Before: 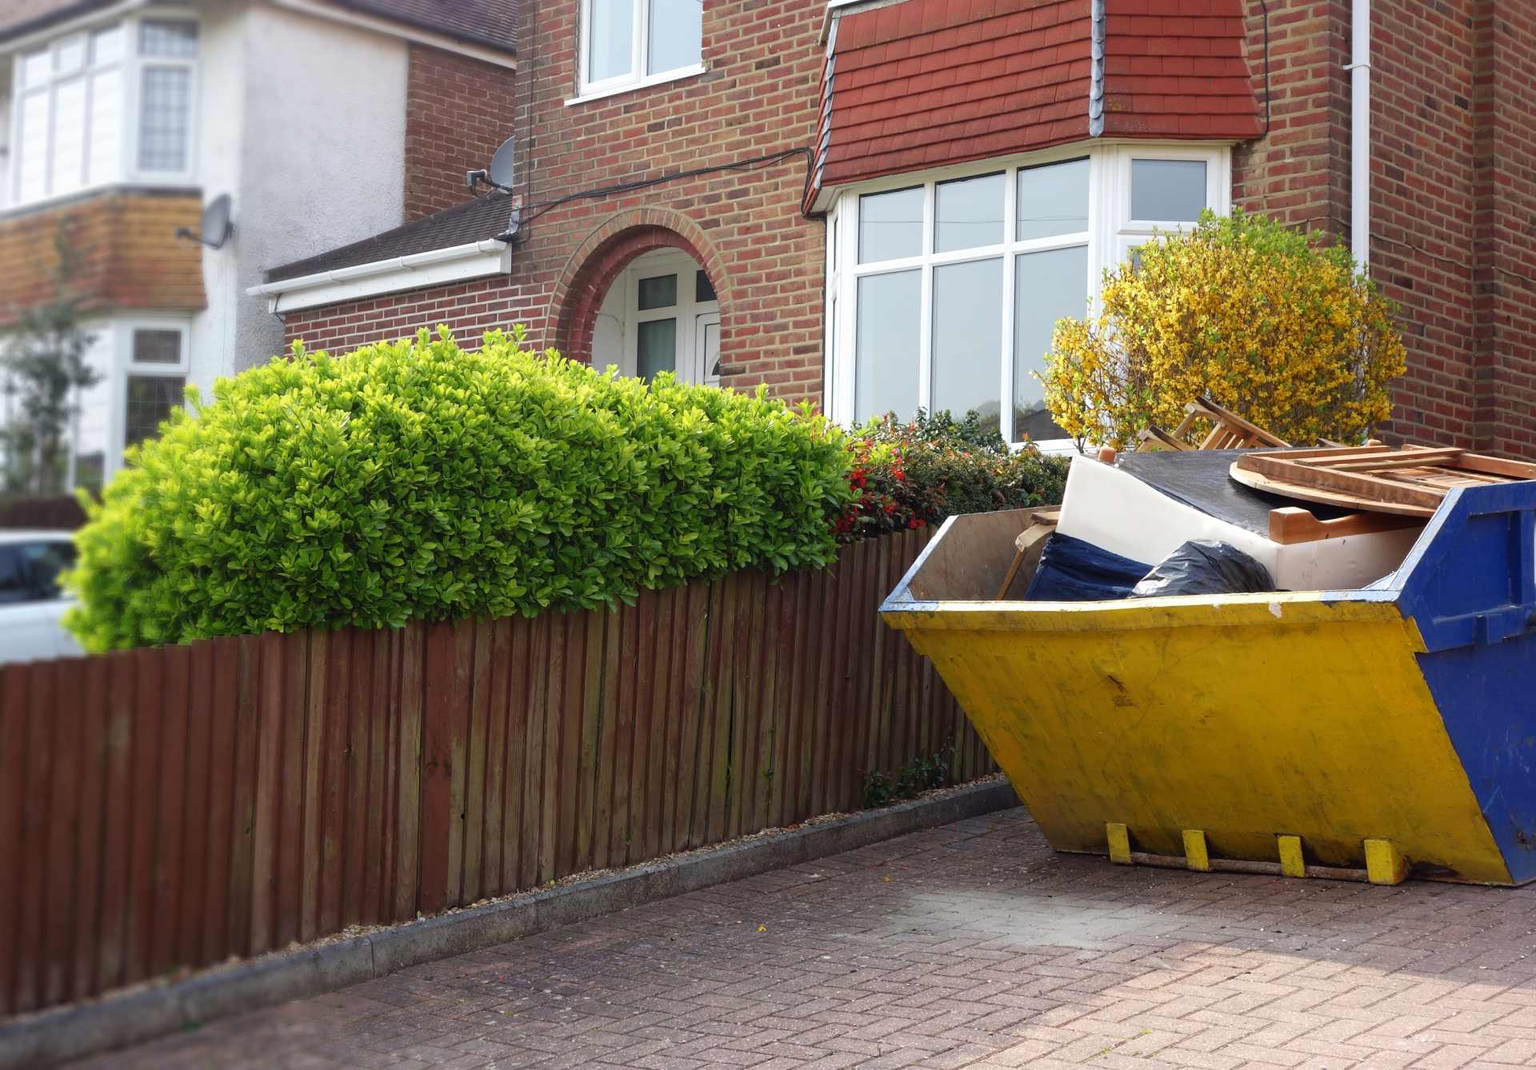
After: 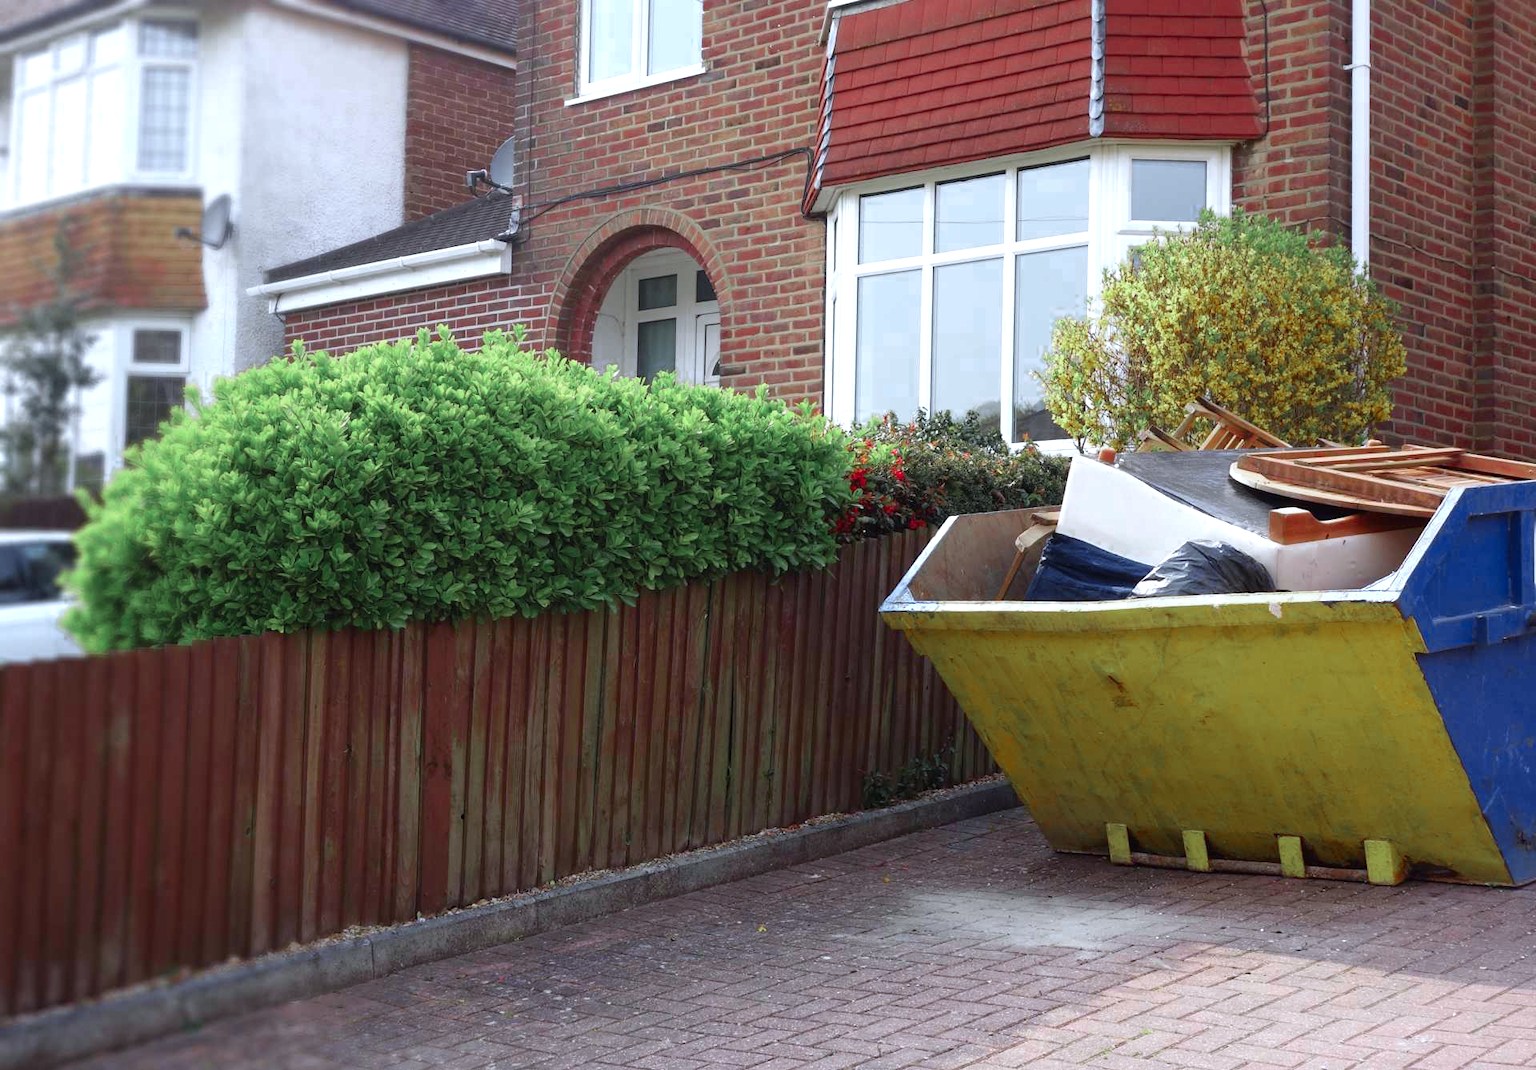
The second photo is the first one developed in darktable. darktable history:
color zones: curves: ch0 [(0, 0.466) (0.128, 0.466) (0.25, 0.5) (0.375, 0.456) (0.5, 0.5) (0.625, 0.5) (0.737, 0.652) (0.875, 0.5)]; ch1 [(0, 0.603) (0.125, 0.618) (0.261, 0.348) (0.372, 0.353) (0.497, 0.363) (0.611, 0.45) (0.731, 0.427) (0.875, 0.518) (0.998, 0.652)]; ch2 [(0, 0.559) (0.125, 0.451) (0.253, 0.564) (0.37, 0.578) (0.5, 0.466) (0.625, 0.471) (0.731, 0.471) (0.88, 0.485)]
white balance: red 0.954, blue 1.079
